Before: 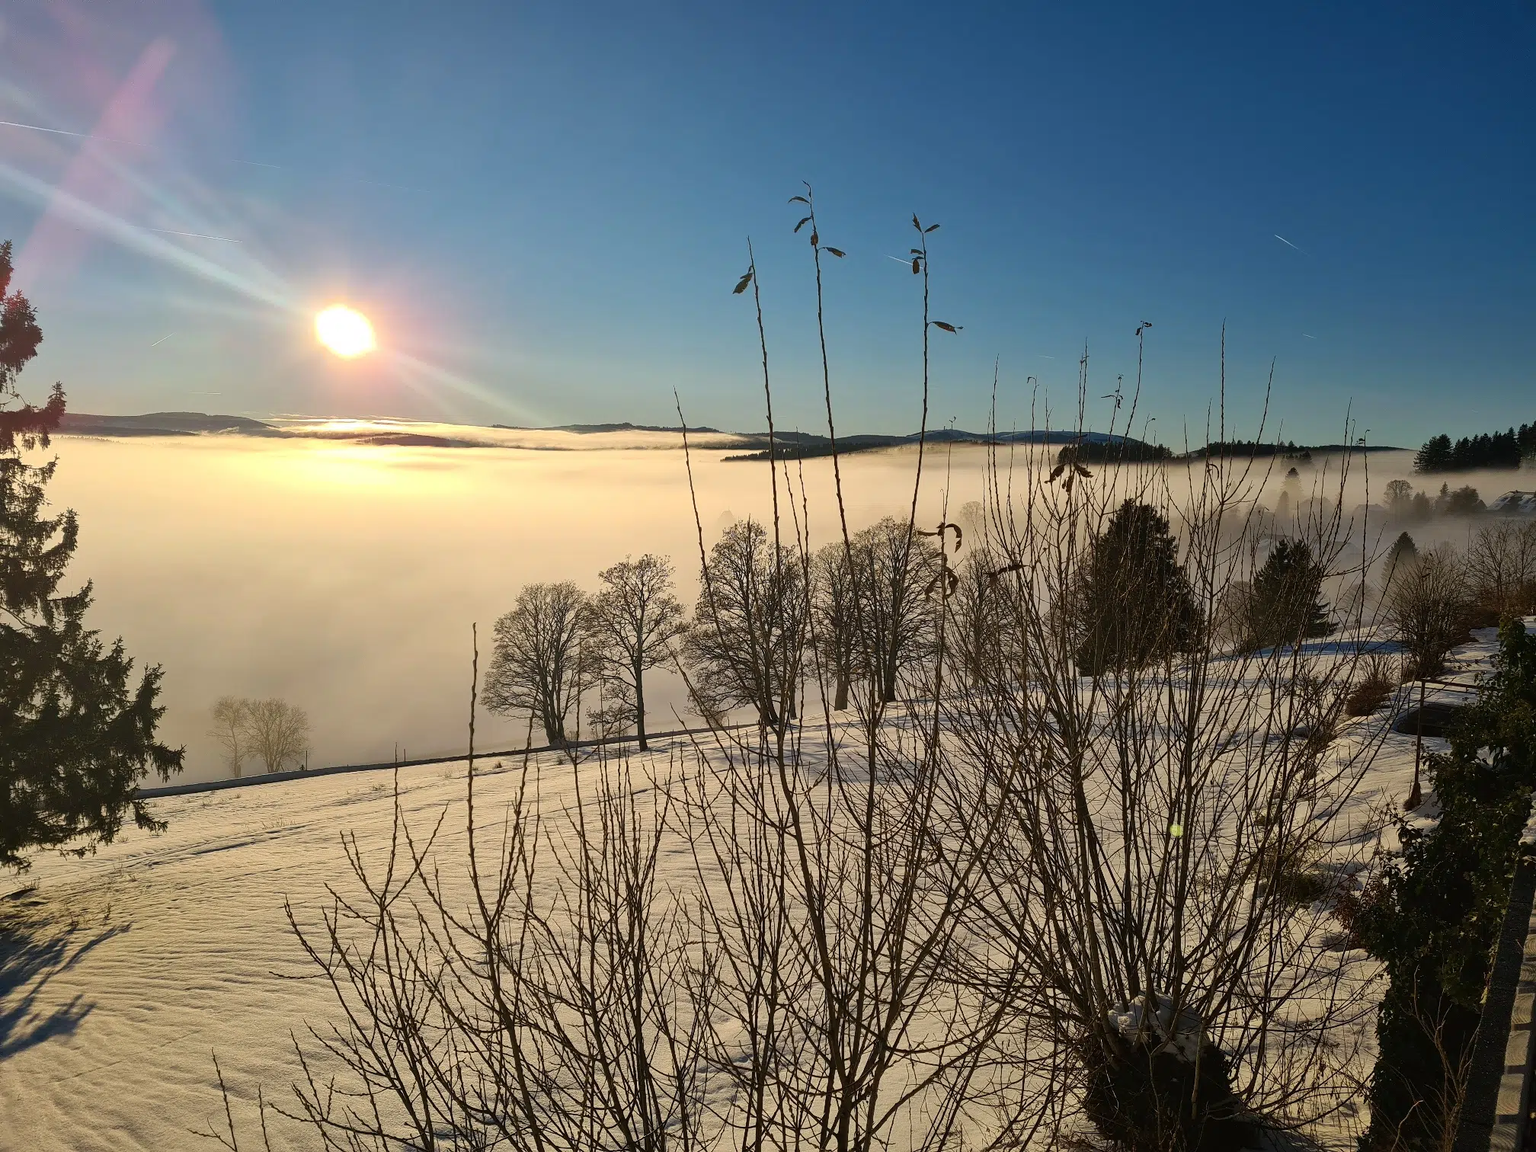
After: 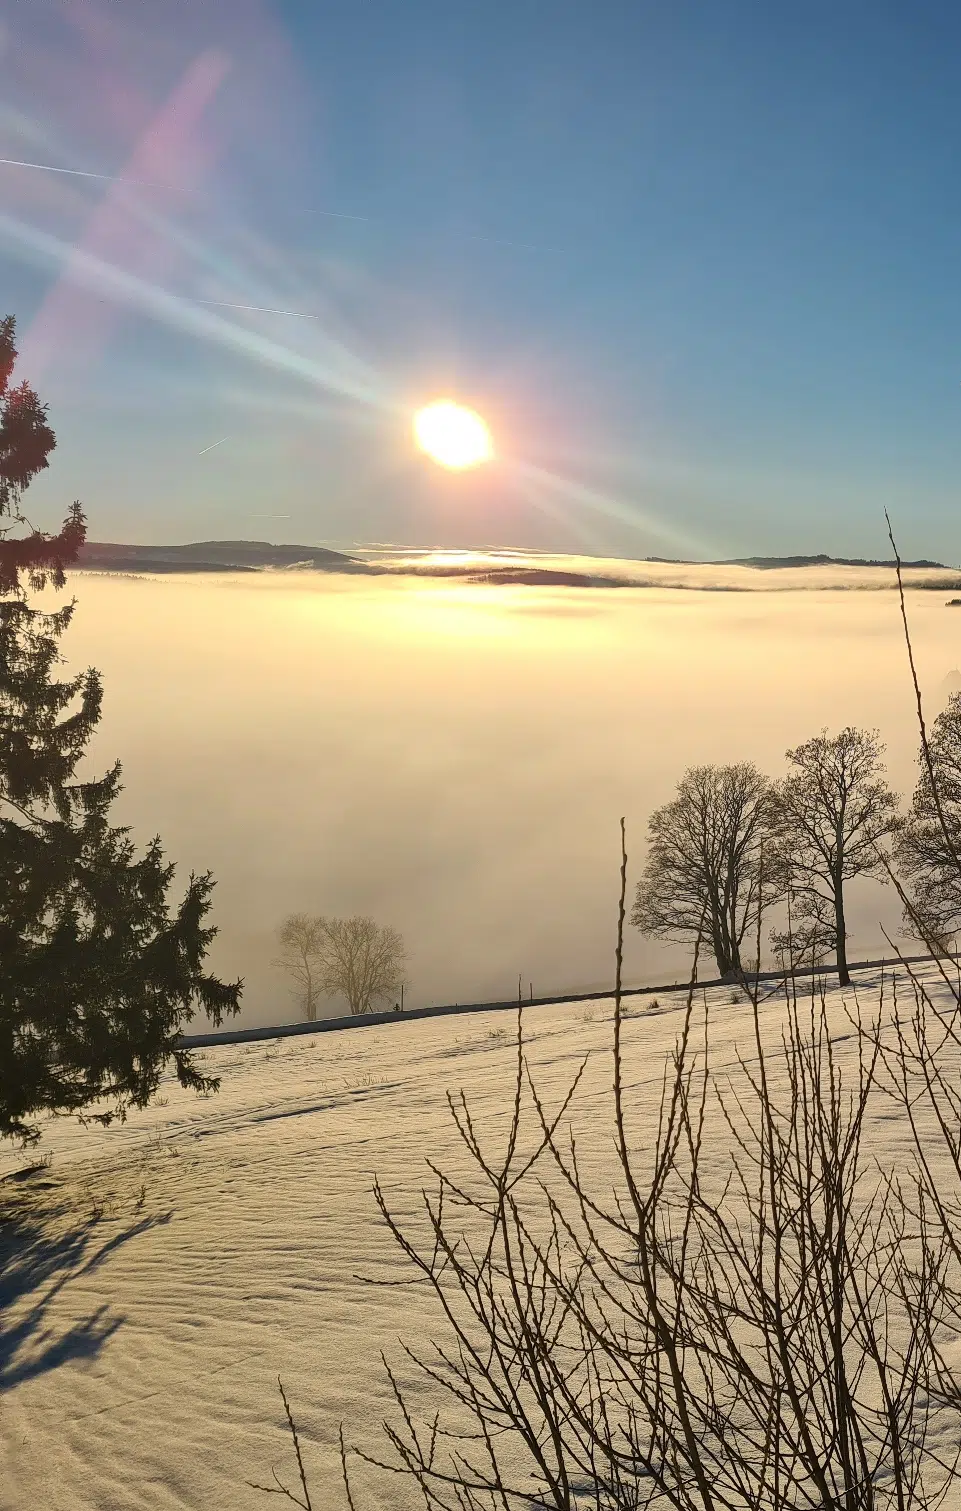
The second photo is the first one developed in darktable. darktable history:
crop and rotate: left 0.035%, top 0%, right 52.268%
